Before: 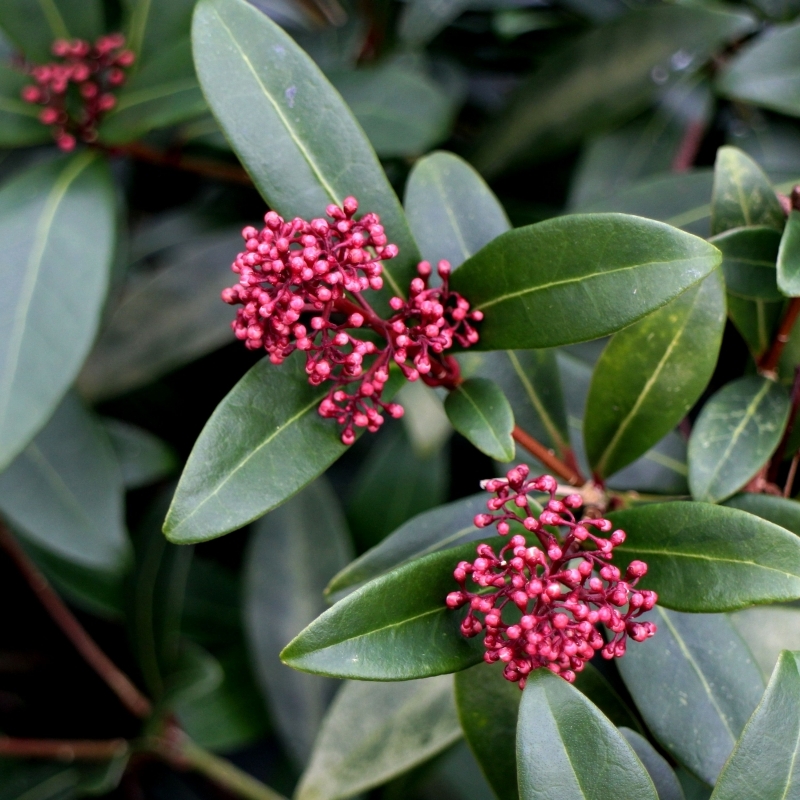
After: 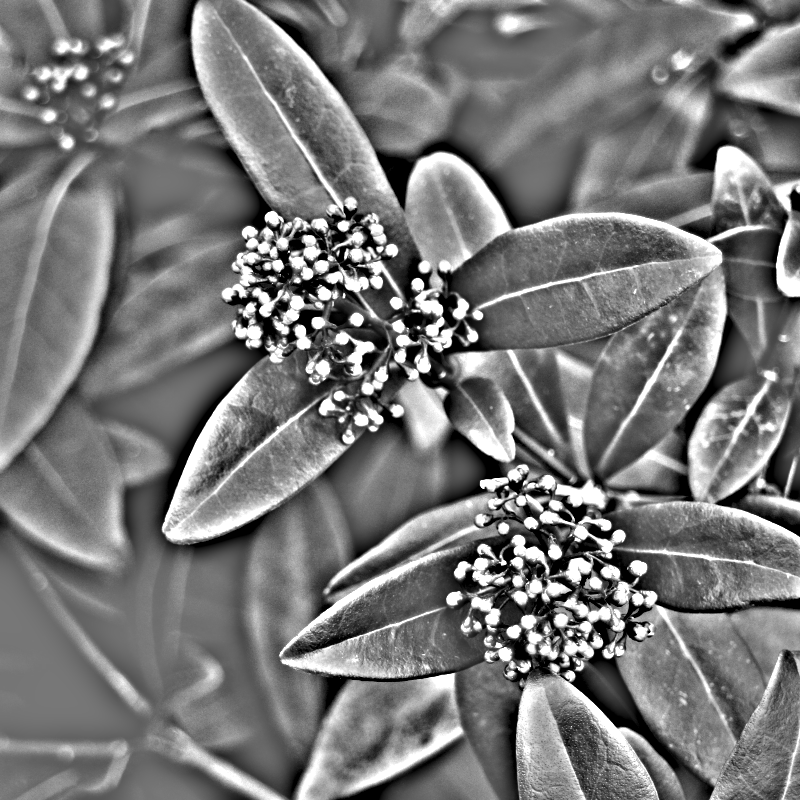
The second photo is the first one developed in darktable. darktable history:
highpass: on, module defaults
tone equalizer: -8 EV -1.08 EV, -7 EV -1.01 EV, -6 EV -0.867 EV, -5 EV -0.578 EV, -3 EV 0.578 EV, -2 EV 0.867 EV, -1 EV 1.01 EV, +0 EV 1.08 EV, edges refinement/feathering 500, mask exposure compensation -1.57 EV, preserve details no
shadows and highlights: shadows 20.91, highlights -82.73, soften with gaussian
